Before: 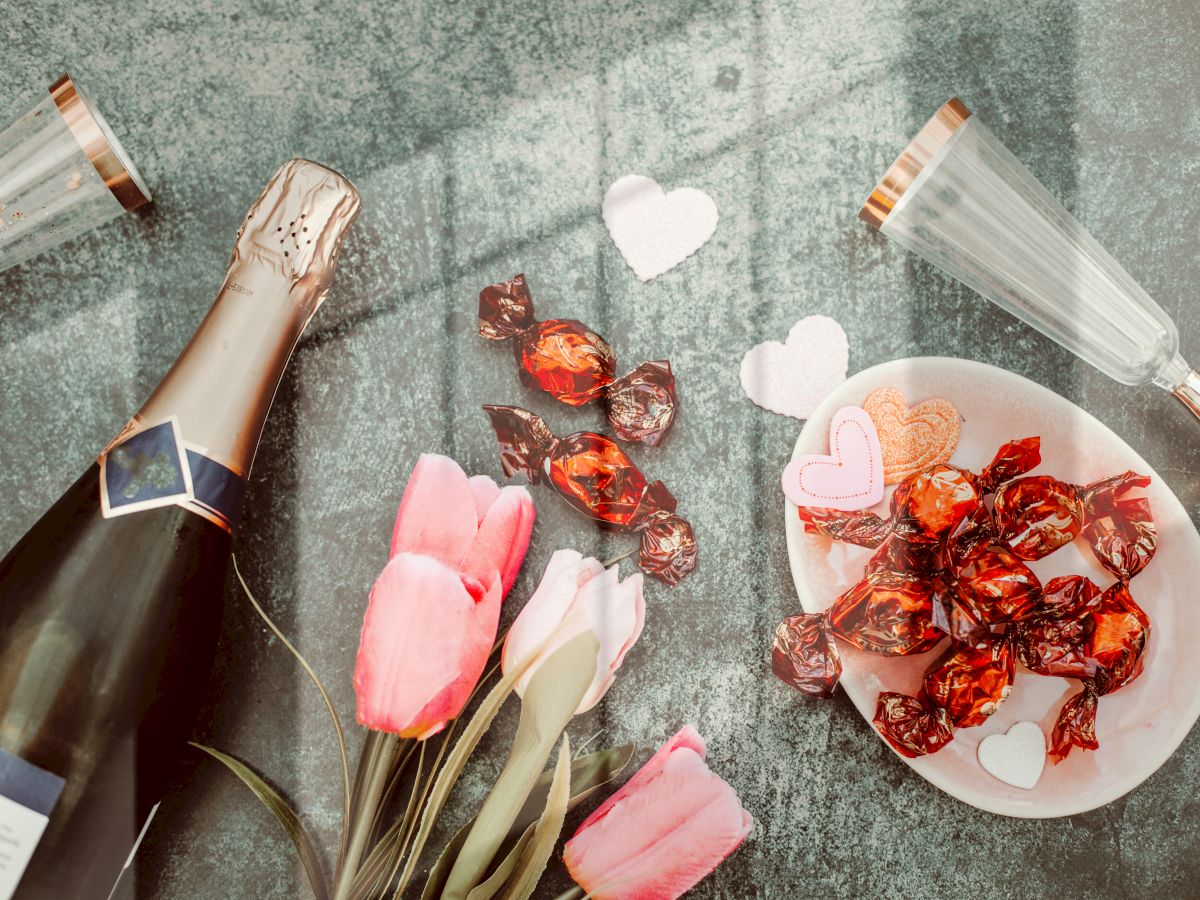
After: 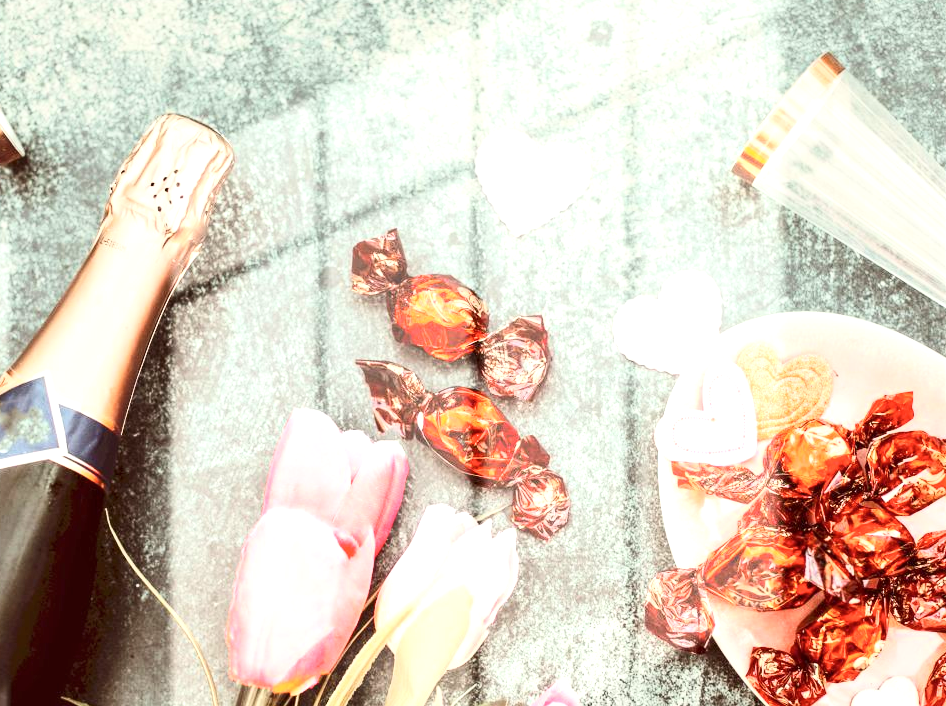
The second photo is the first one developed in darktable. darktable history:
exposure: black level correction 0, exposure 1.001 EV, compensate exposure bias true, compensate highlight preservation false
crop and rotate: left 10.652%, top 5.075%, right 10.433%, bottom 16.38%
local contrast: highlights 102%, shadows 98%, detail 119%, midtone range 0.2
tone curve: curves: ch0 [(0, 0) (0.003, 0.017) (0.011, 0.018) (0.025, 0.03) (0.044, 0.051) (0.069, 0.075) (0.1, 0.104) (0.136, 0.138) (0.177, 0.183) (0.224, 0.237) (0.277, 0.294) (0.335, 0.361) (0.399, 0.446) (0.468, 0.552) (0.543, 0.66) (0.623, 0.753) (0.709, 0.843) (0.801, 0.912) (0.898, 0.962) (1, 1)], color space Lab, independent channels, preserve colors none
